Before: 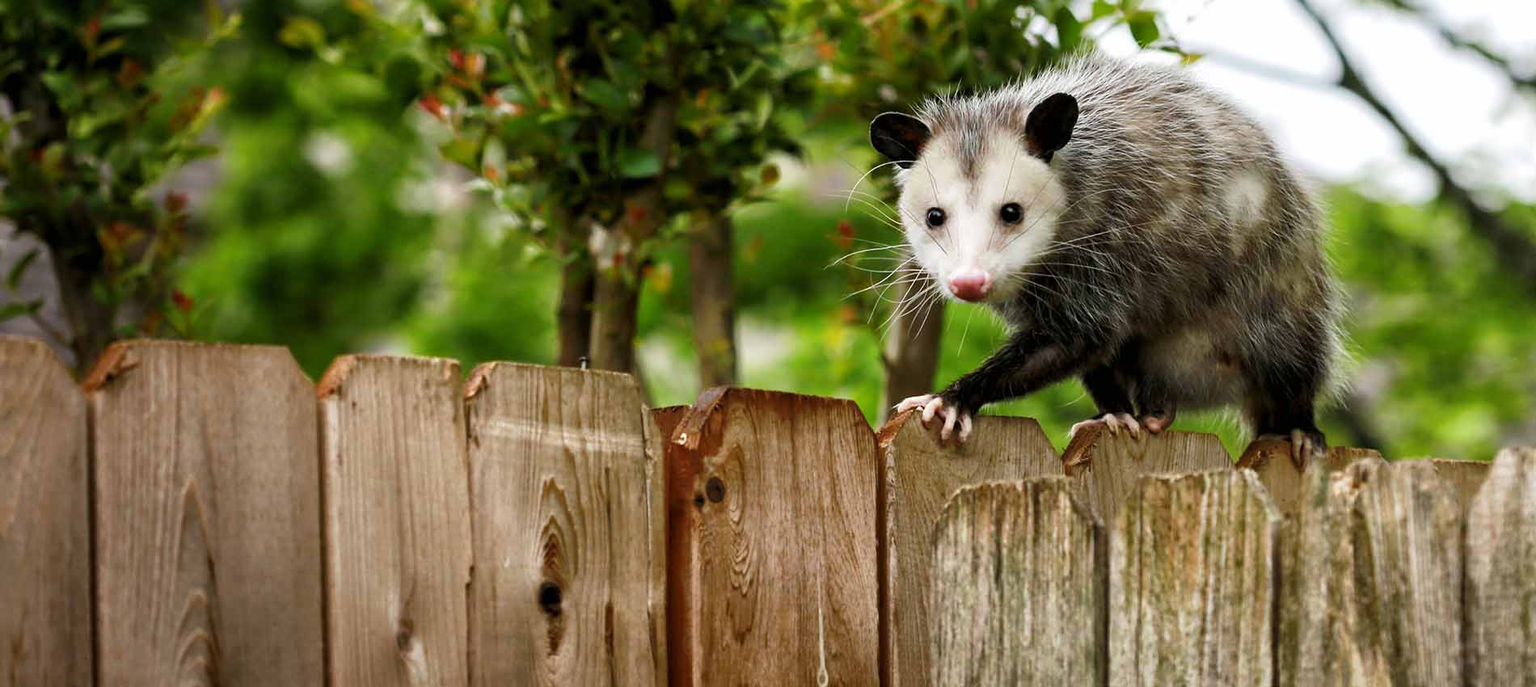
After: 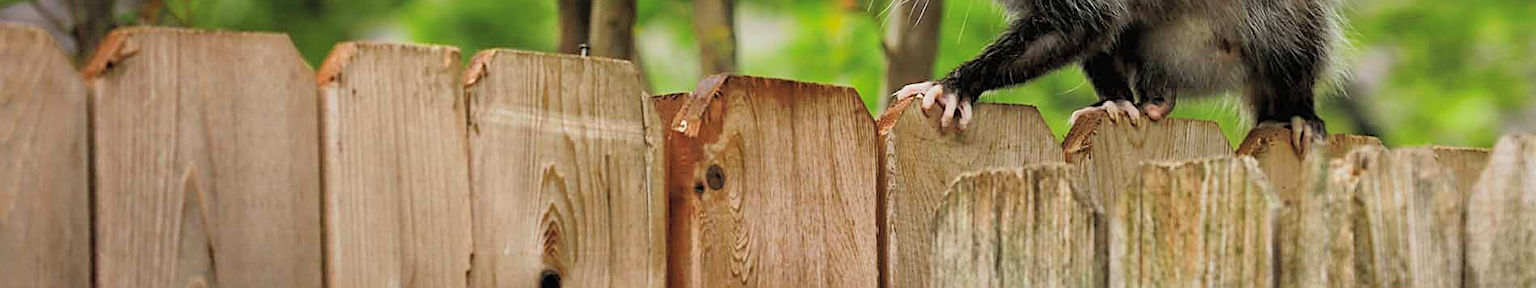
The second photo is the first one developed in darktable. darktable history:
crop: top 45.551%, bottom 12.262%
exposure: exposure 0.178 EV, compensate exposure bias true, compensate highlight preservation false
global tonemap: drago (0.7, 100)
bloom: size 5%, threshold 95%, strength 15%
sharpen: on, module defaults
